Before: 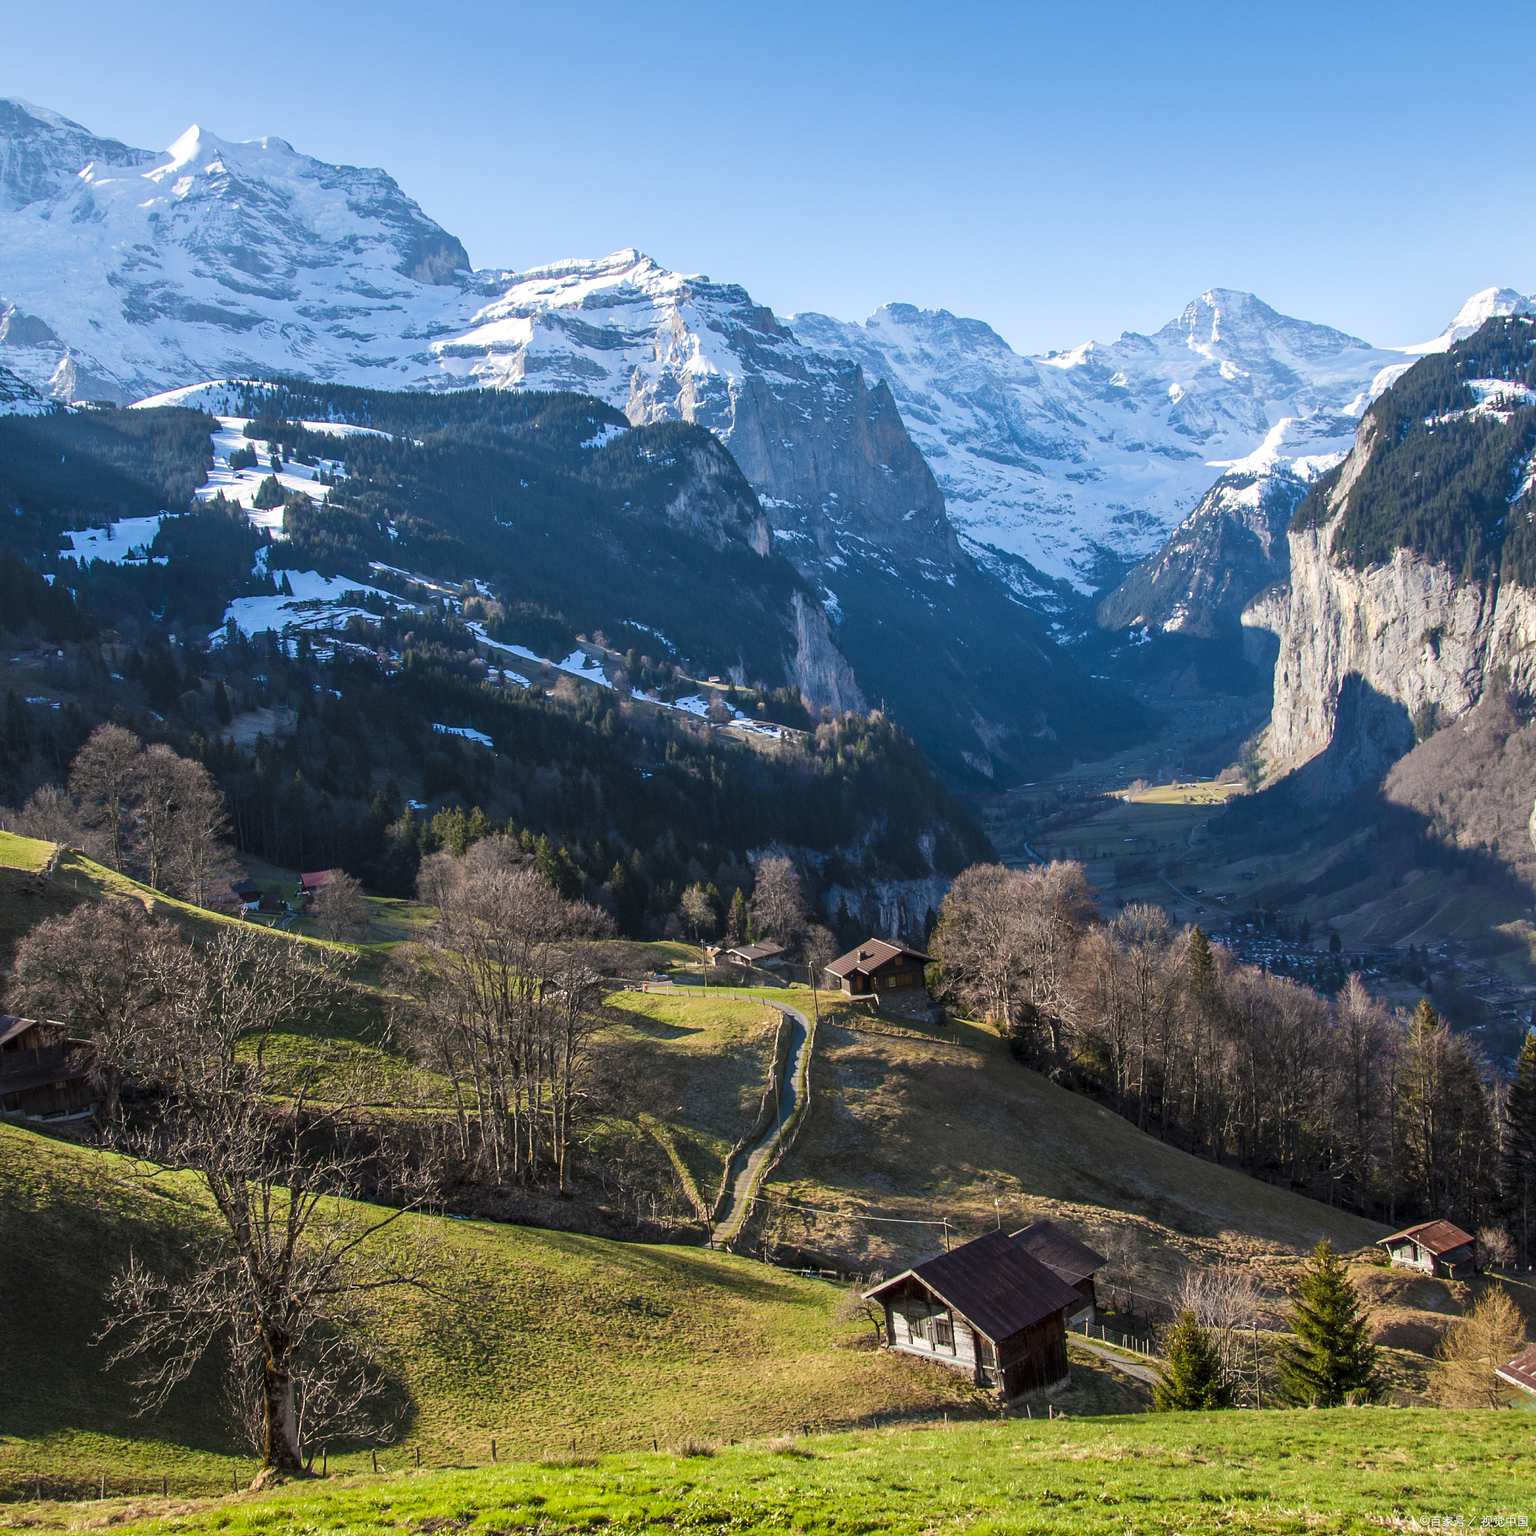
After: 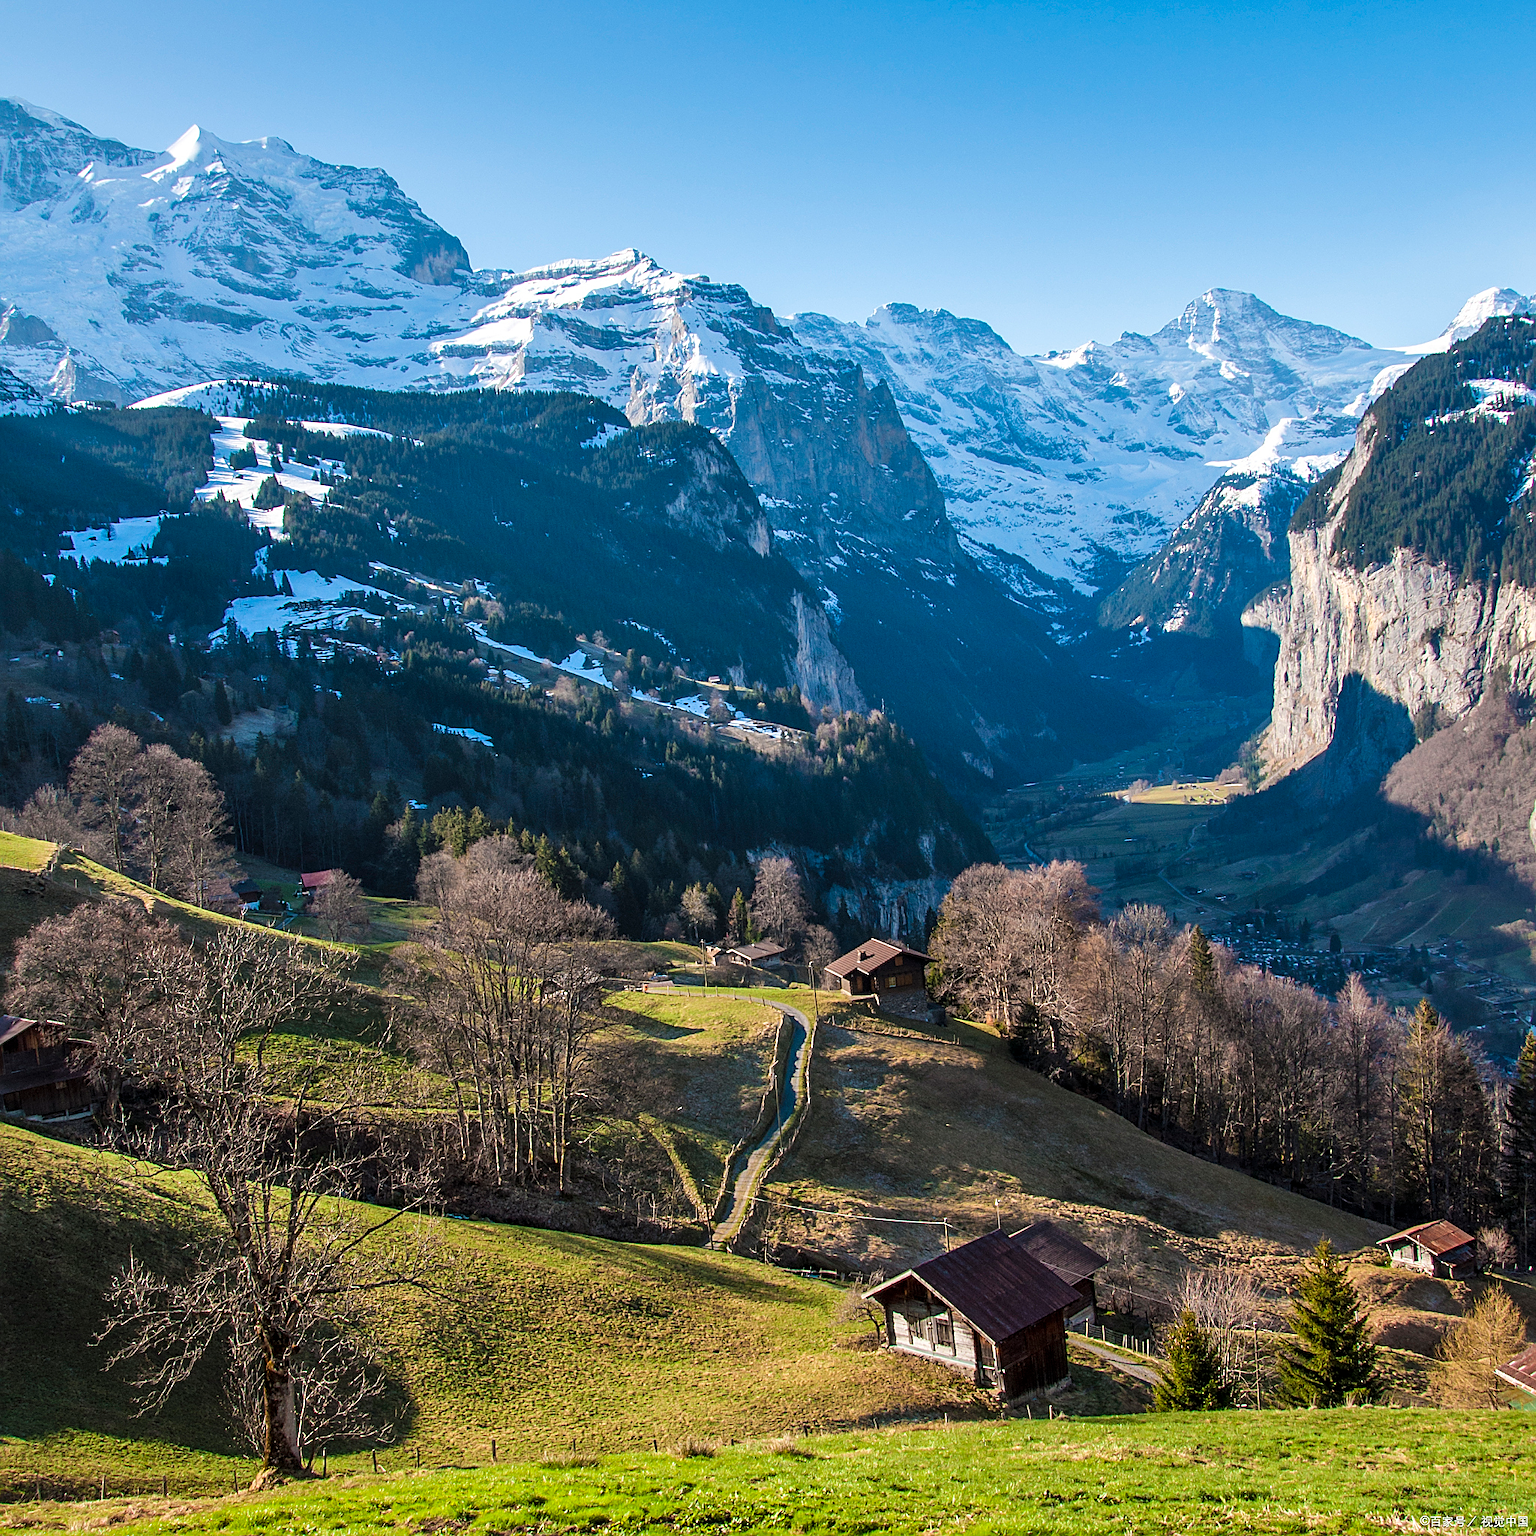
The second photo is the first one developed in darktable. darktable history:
shadows and highlights: shadows 32, highlights -32, soften with gaussian
sharpen: on, module defaults
